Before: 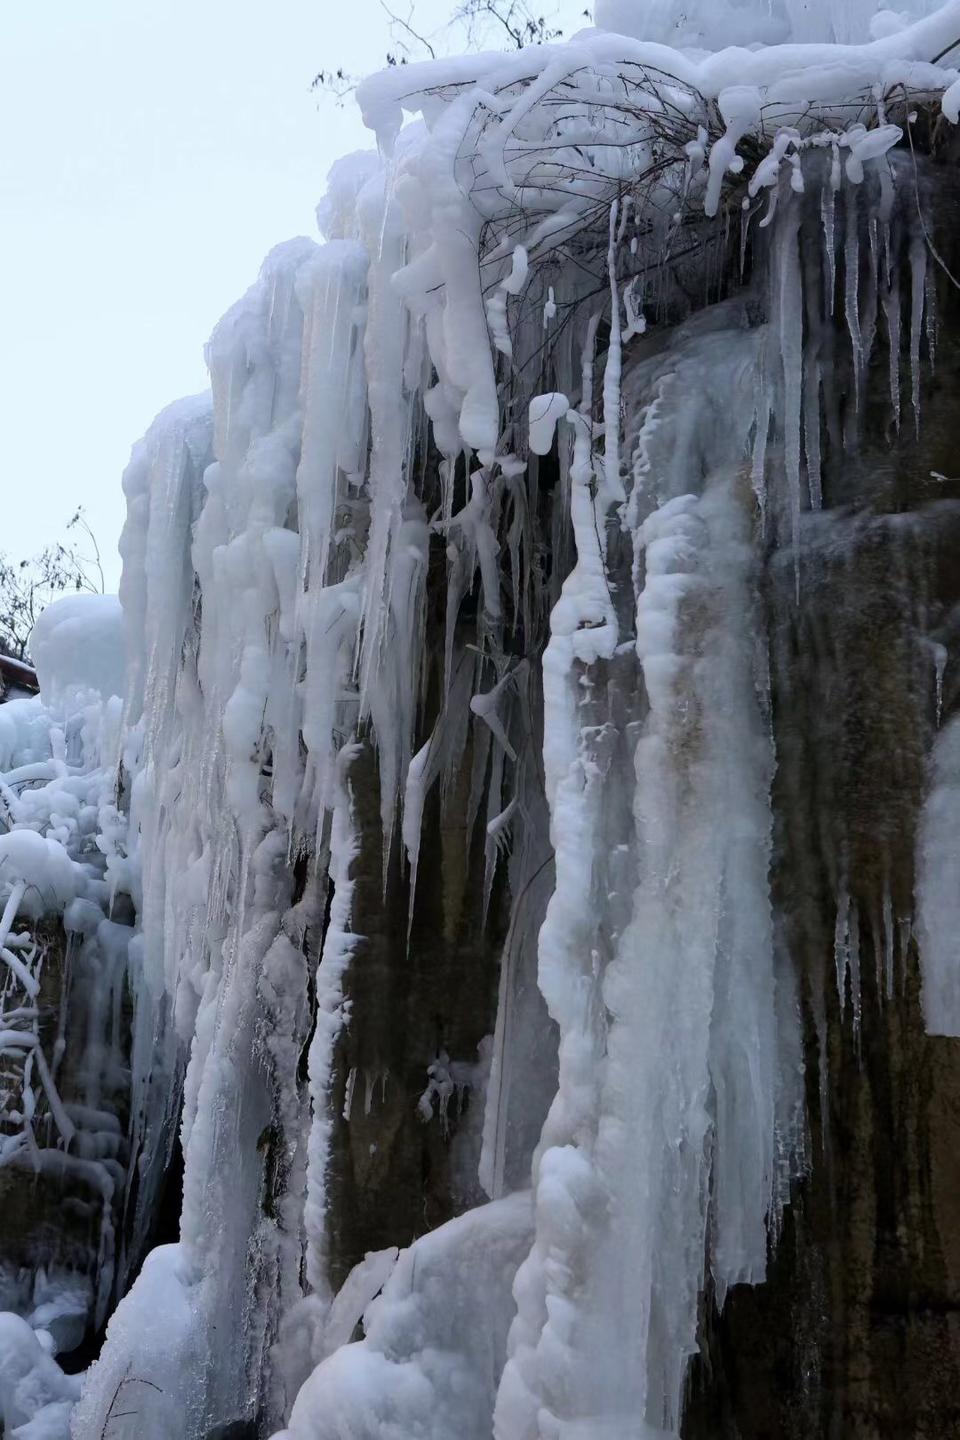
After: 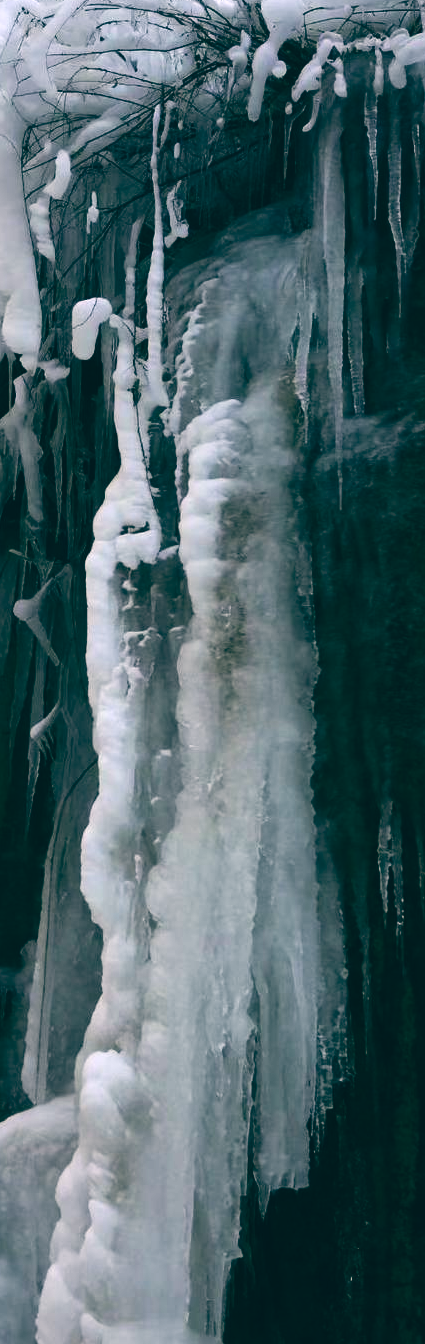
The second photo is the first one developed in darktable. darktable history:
color balance: lift [1.005, 0.99, 1.007, 1.01], gamma [1, 0.979, 1.011, 1.021], gain [0.923, 1.098, 1.025, 0.902], input saturation 90.45%, contrast 7.73%, output saturation 105.91%
crop: left 47.628%, top 6.643%, right 7.874%
tone equalizer: -8 EV -0.75 EV, -7 EV -0.7 EV, -6 EV -0.6 EV, -5 EV -0.4 EV, -3 EV 0.4 EV, -2 EV 0.6 EV, -1 EV 0.7 EV, +0 EV 0.75 EV, edges refinement/feathering 500, mask exposure compensation -1.57 EV, preserve details no
